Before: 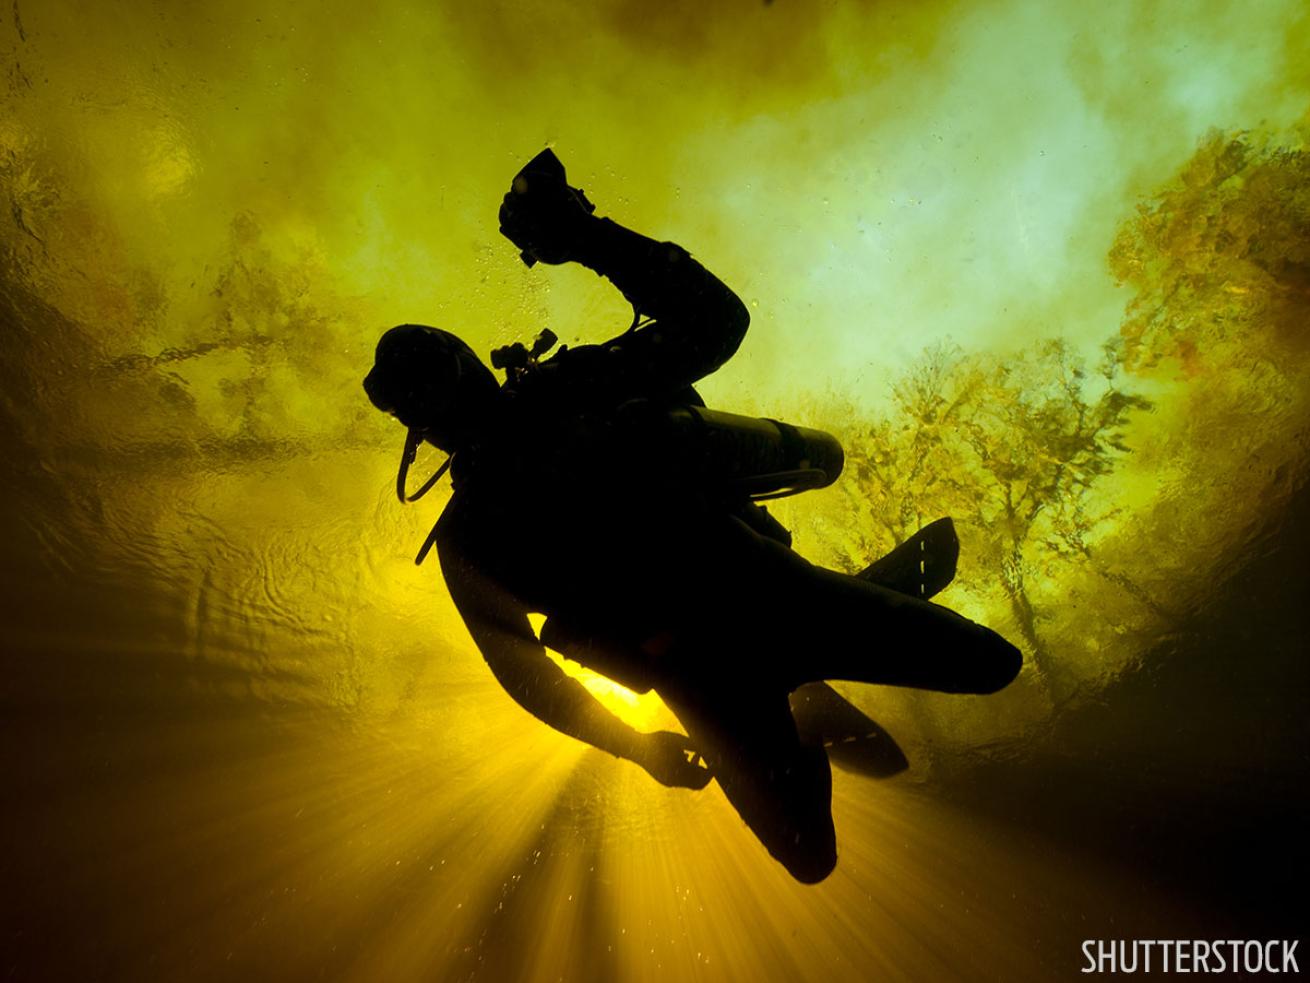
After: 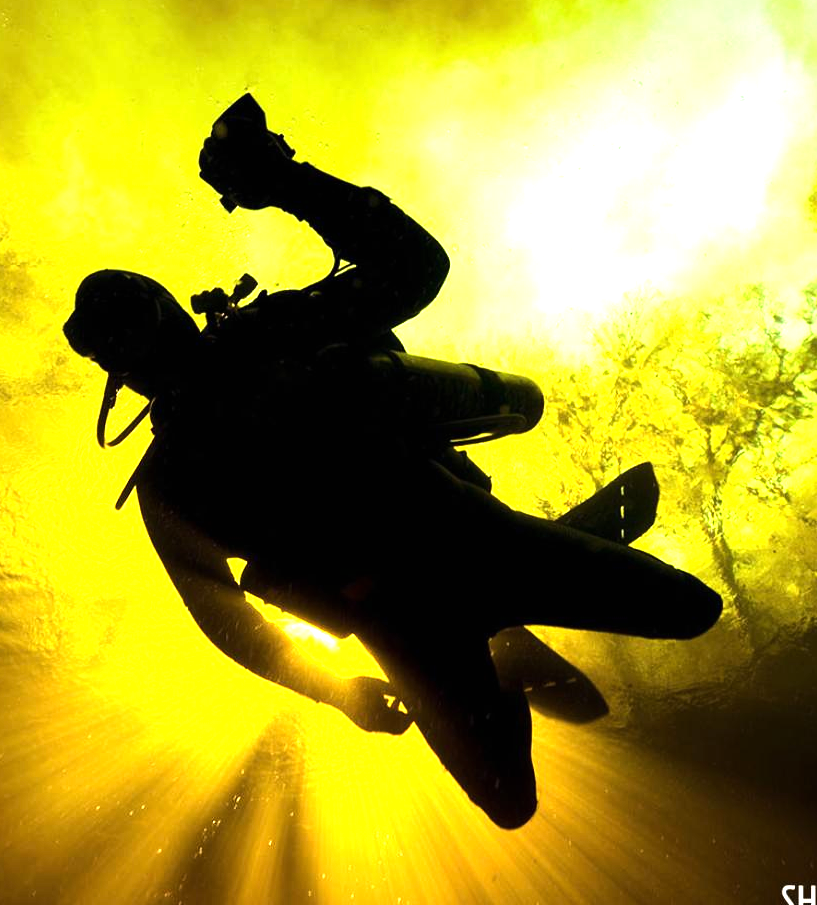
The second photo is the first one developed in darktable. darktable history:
white balance: emerald 1
crop and rotate: left 22.918%, top 5.629%, right 14.711%, bottom 2.247%
exposure: black level correction 0, exposure 0.953 EV, compensate exposure bias true, compensate highlight preservation false
tone equalizer: -8 EV -0.75 EV, -7 EV -0.7 EV, -6 EV -0.6 EV, -5 EV -0.4 EV, -3 EV 0.4 EV, -2 EV 0.6 EV, -1 EV 0.7 EV, +0 EV 0.75 EV, edges refinement/feathering 500, mask exposure compensation -1.57 EV, preserve details no
